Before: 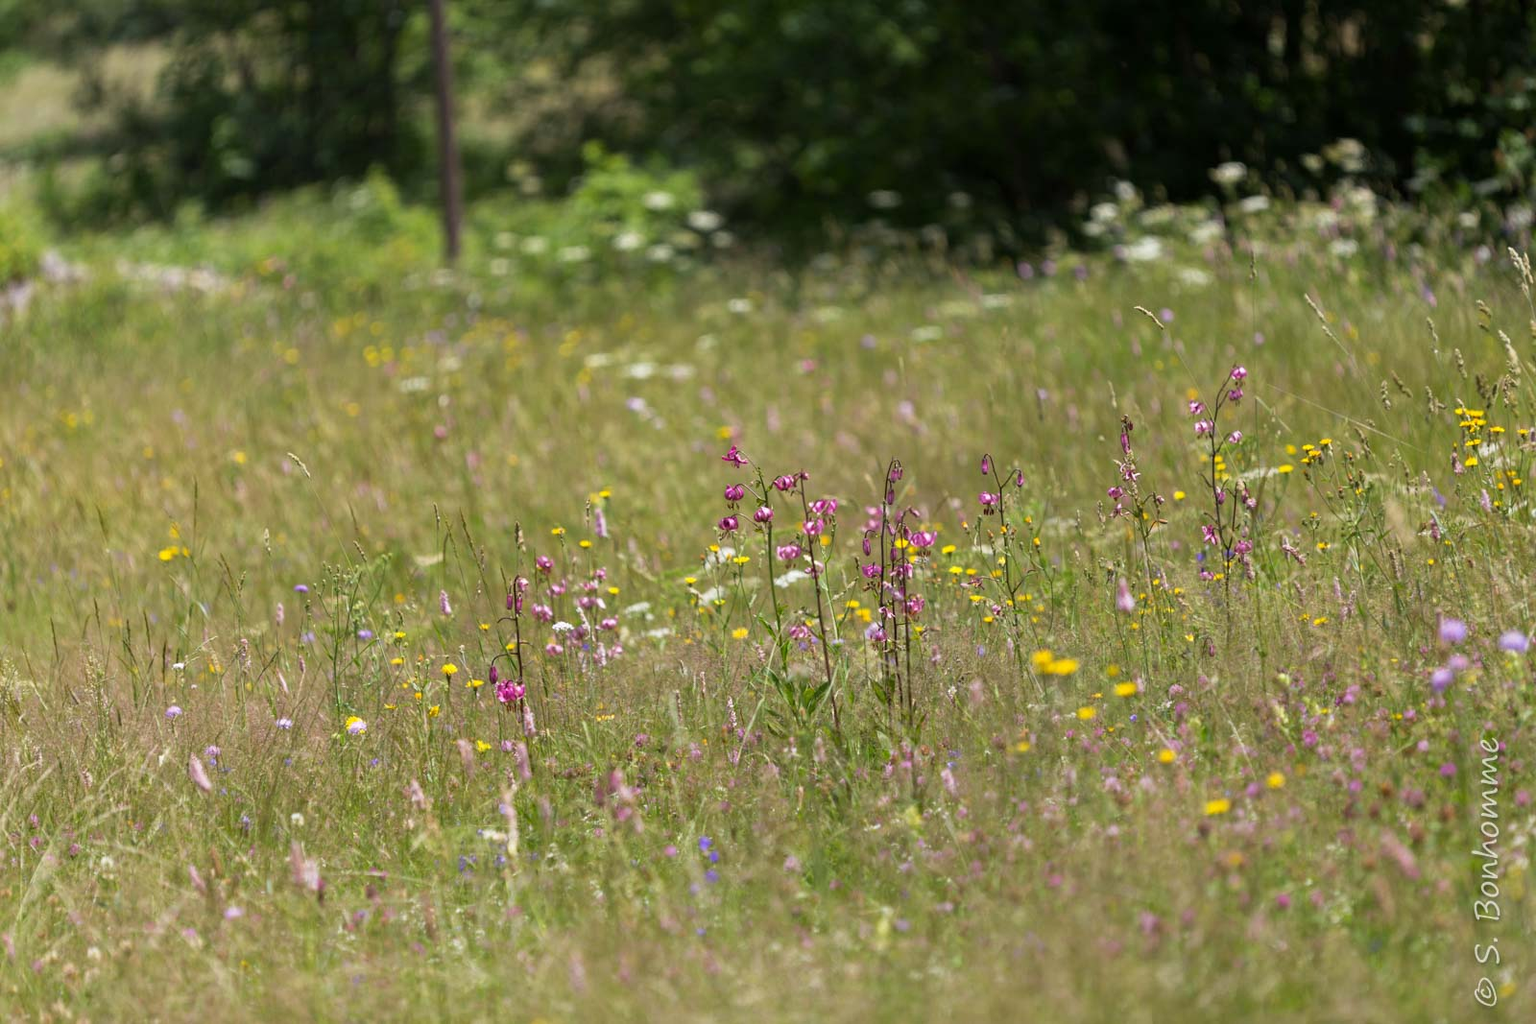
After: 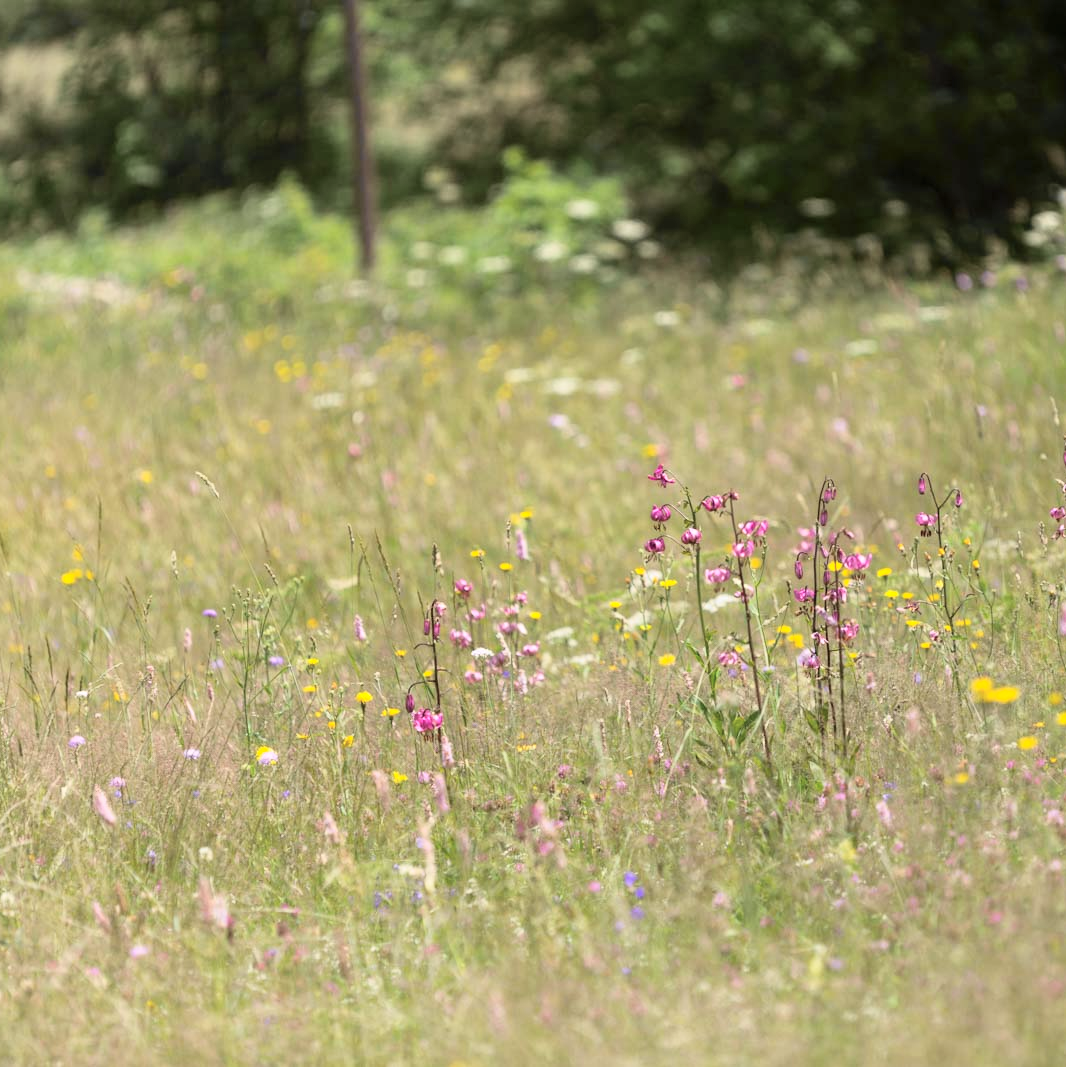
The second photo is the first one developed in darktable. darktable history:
tone curve: curves: ch0 [(0, 0) (0.739, 0.837) (1, 1)]; ch1 [(0, 0) (0.226, 0.261) (0.383, 0.397) (0.462, 0.473) (0.498, 0.502) (0.521, 0.52) (0.578, 0.57) (1, 1)]; ch2 [(0, 0) (0.438, 0.456) (0.5, 0.5) (0.547, 0.557) (0.597, 0.58) (0.629, 0.603) (1, 1)], color space Lab, independent channels, preserve colors none
contrast brightness saturation: contrast 0.03, brightness 0.06, saturation 0.13
crop and rotate: left 6.617%, right 26.717%
